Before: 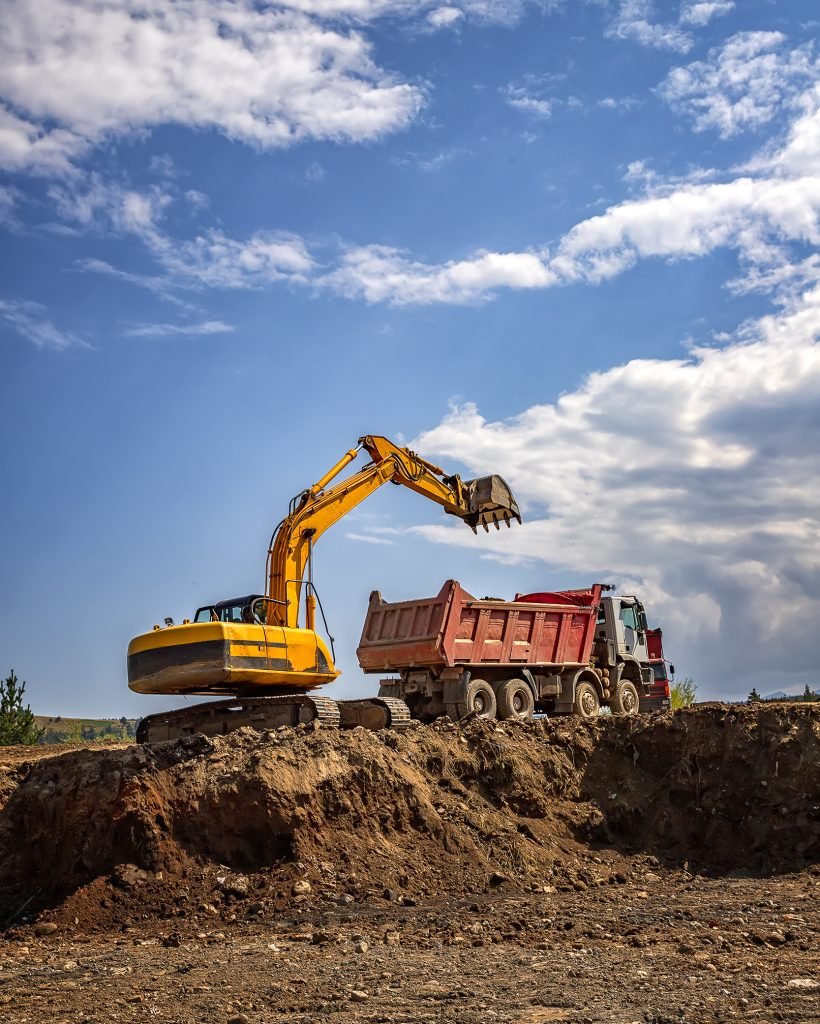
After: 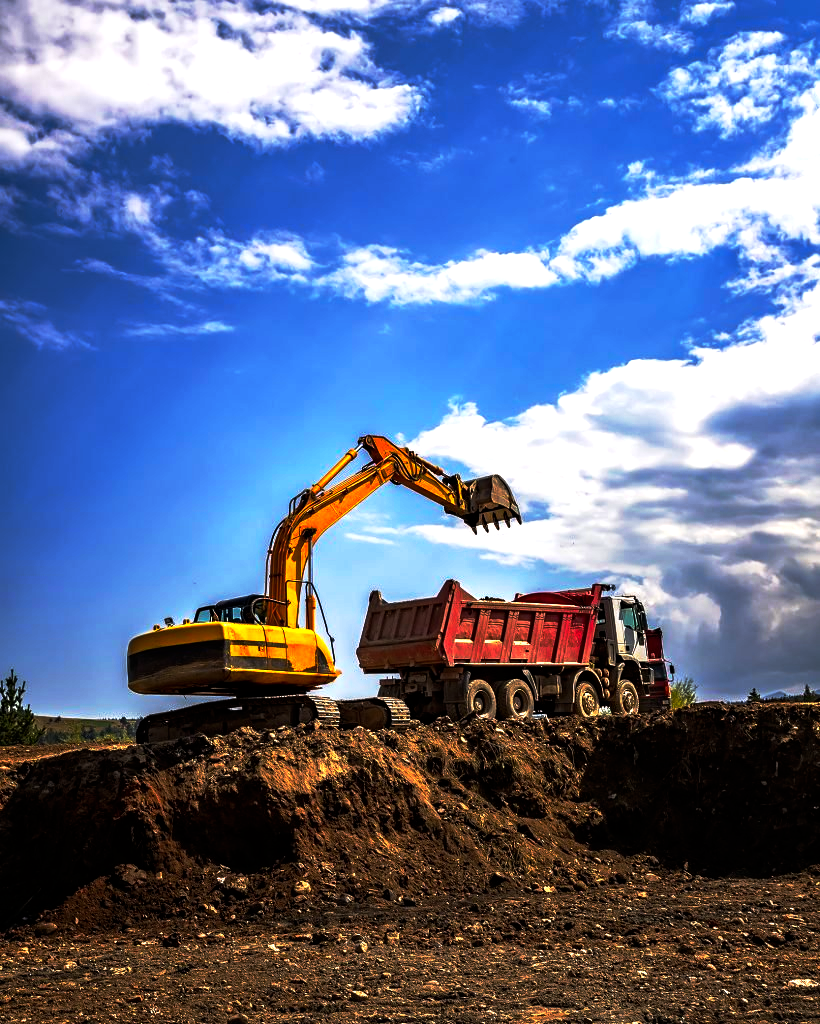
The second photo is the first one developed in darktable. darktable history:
tone equalizer: -8 EV -0.451 EV, -7 EV -0.364 EV, -6 EV -0.31 EV, -5 EV -0.249 EV, -3 EV 0.241 EV, -2 EV 0.358 EV, -1 EV 0.375 EV, +0 EV 0.428 EV
base curve: curves: ch0 [(0, 0) (0.564, 0.291) (0.802, 0.731) (1, 1)], preserve colors none
tone curve: curves: ch0 [(0, 0) (0.068, 0.012) (0.183, 0.089) (0.341, 0.283) (0.547, 0.532) (0.828, 0.815) (1, 0.983)]; ch1 [(0, 0) (0.23, 0.166) (0.34, 0.308) (0.371, 0.337) (0.429, 0.411) (0.477, 0.462) (0.499, 0.498) (0.529, 0.537) (0.559, 0.582) (0.743, 0.798) (1, 1)]; ch2 [(0, 0) (0.431, 0.414) (0.498, 0.503) (0.524, 0.528) (0.568, 0.546) (0.6, 0.597) (0.634, 0.645) (0.728, 0.742) (1, 1)], preserve colors none
exposure: exposure 0.289 EV, compensate exposure bias true, compensate highlight preservation false
